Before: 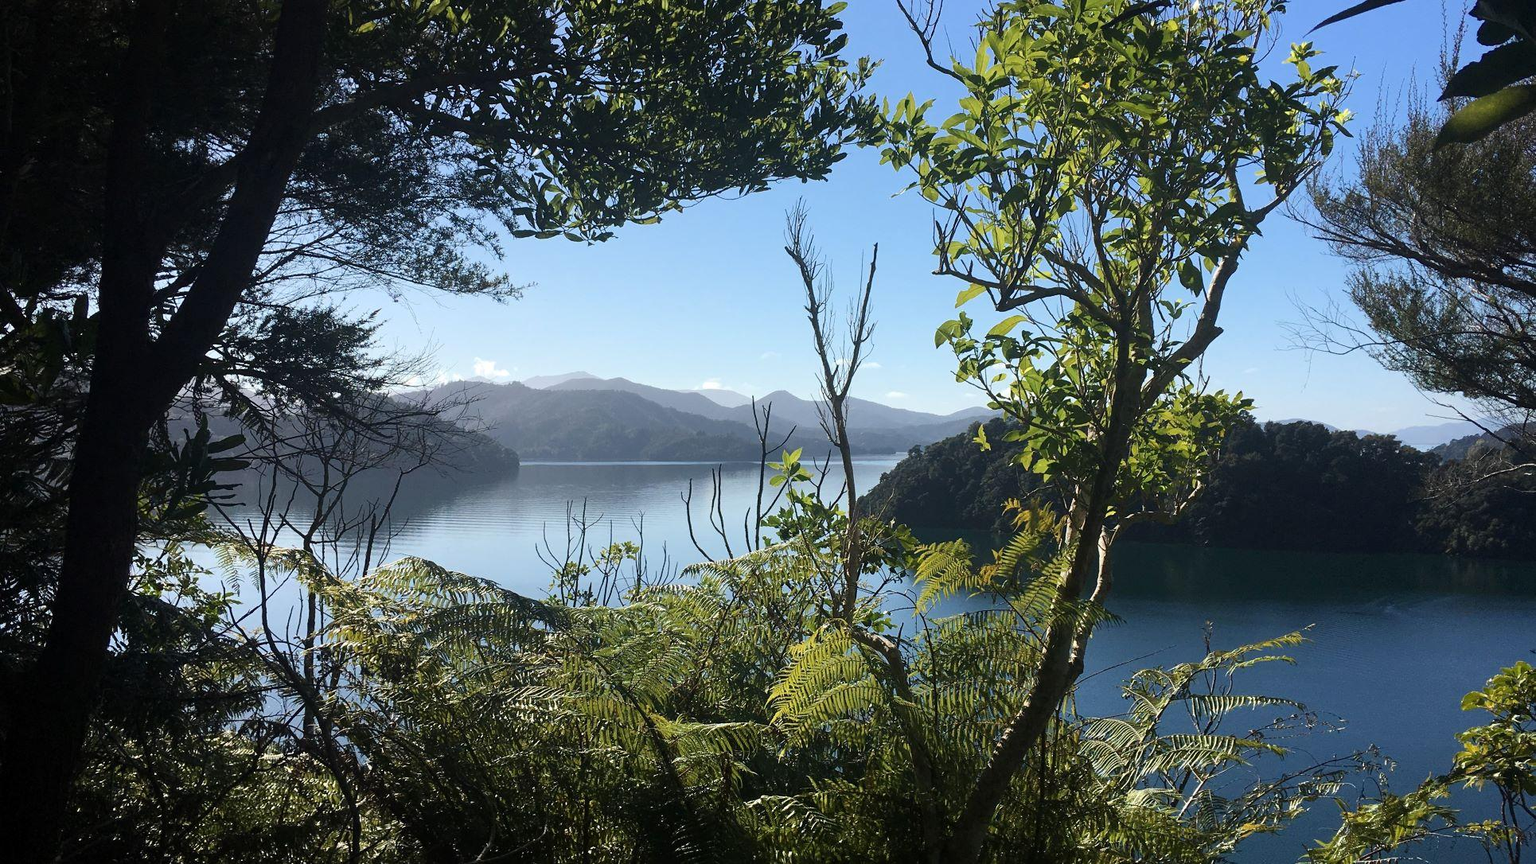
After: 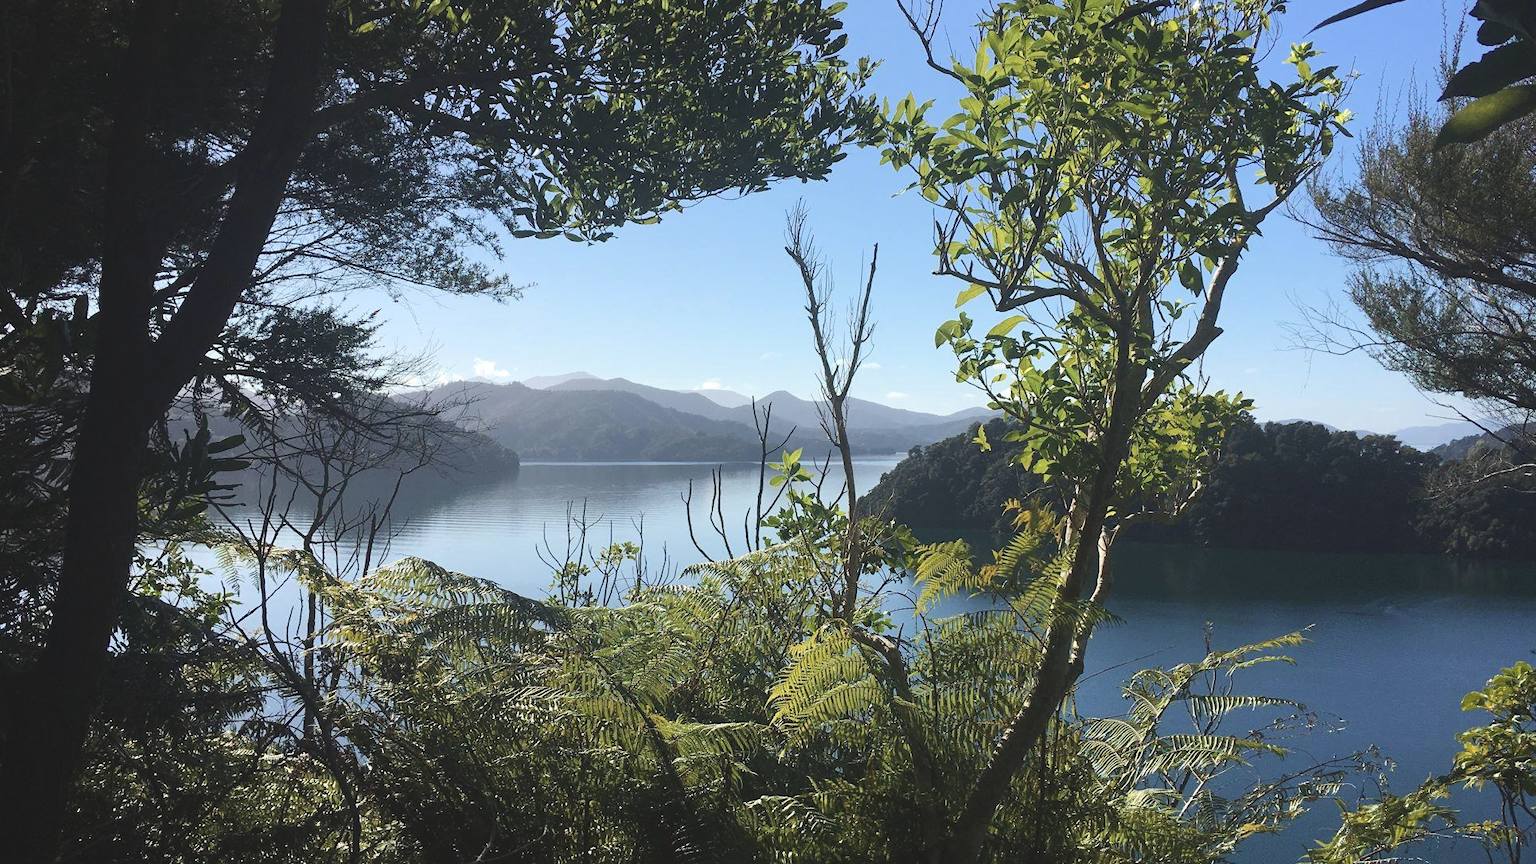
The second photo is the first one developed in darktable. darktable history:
color balance "[matte effect]": lift [1.007, 1, 1, 1], gamma [1.097, 1, 1, 1]
